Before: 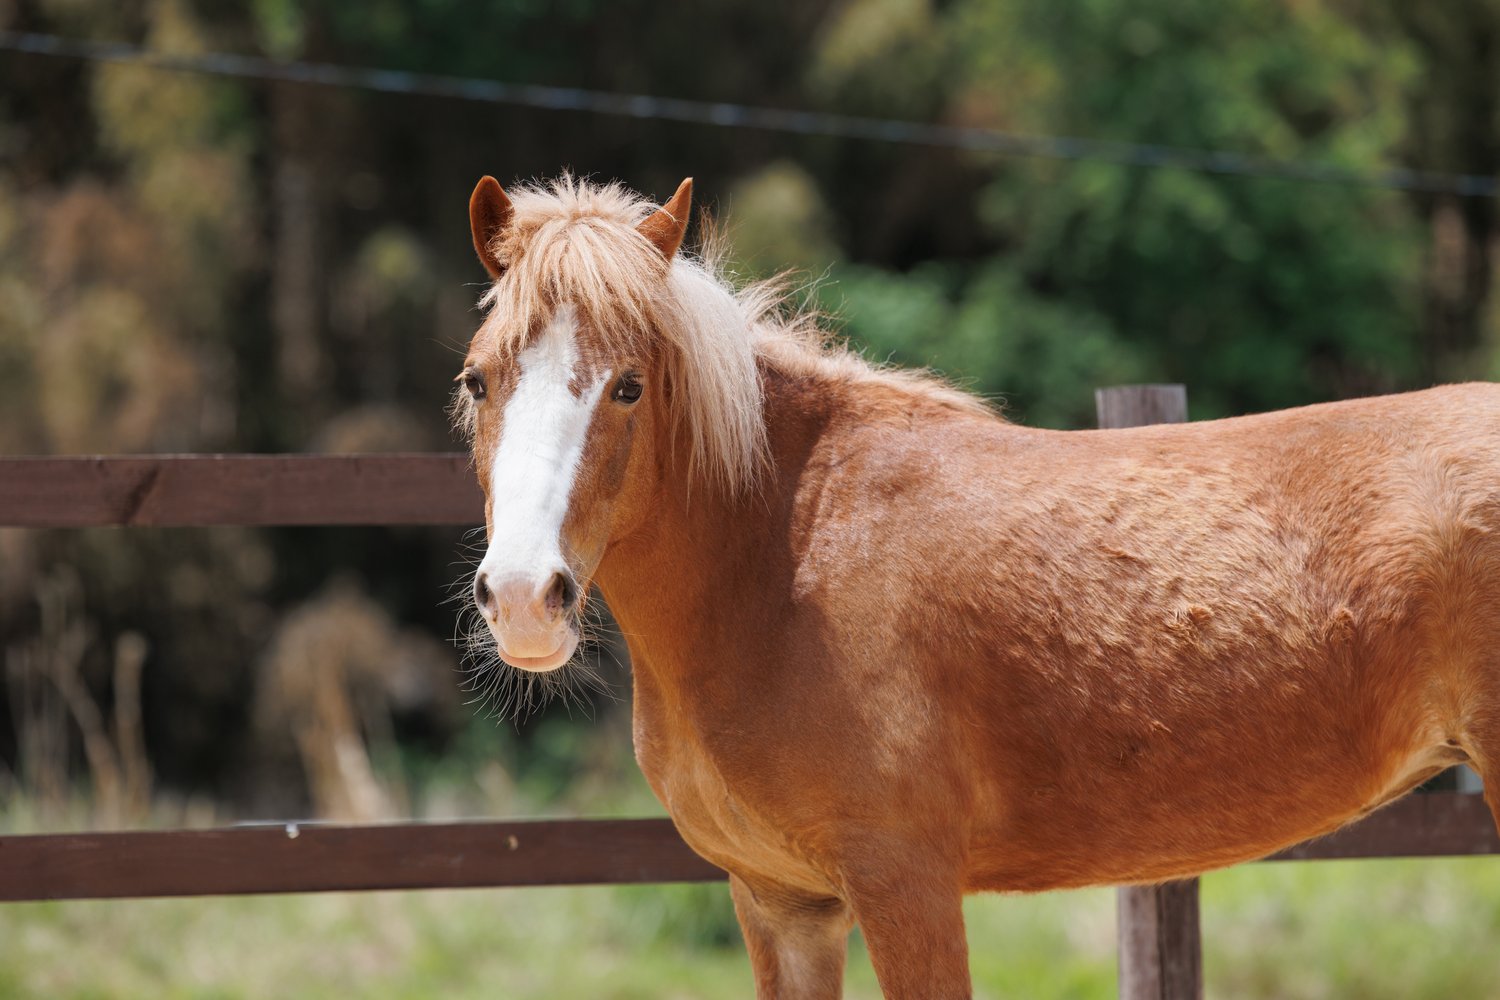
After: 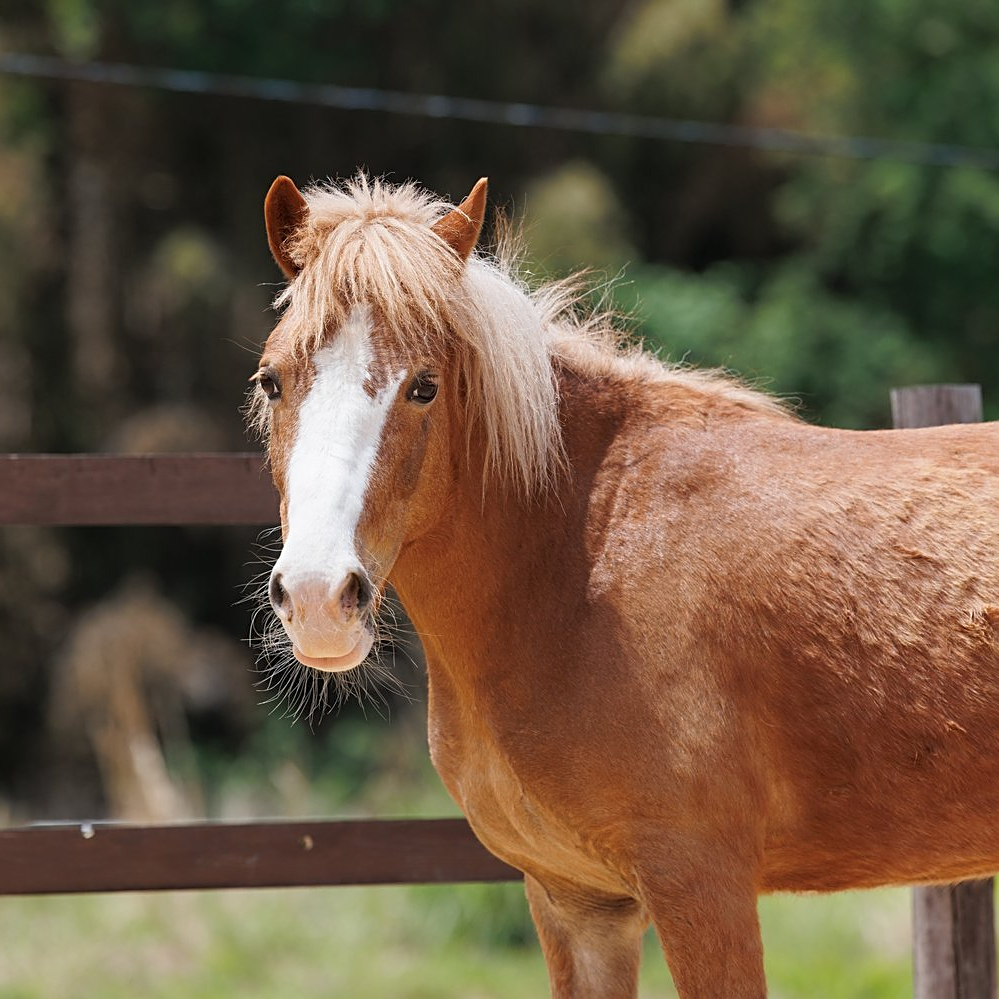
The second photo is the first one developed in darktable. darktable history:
sharpen: on, module defaults
crop and rotate: left 13.683%, right 19.716%
